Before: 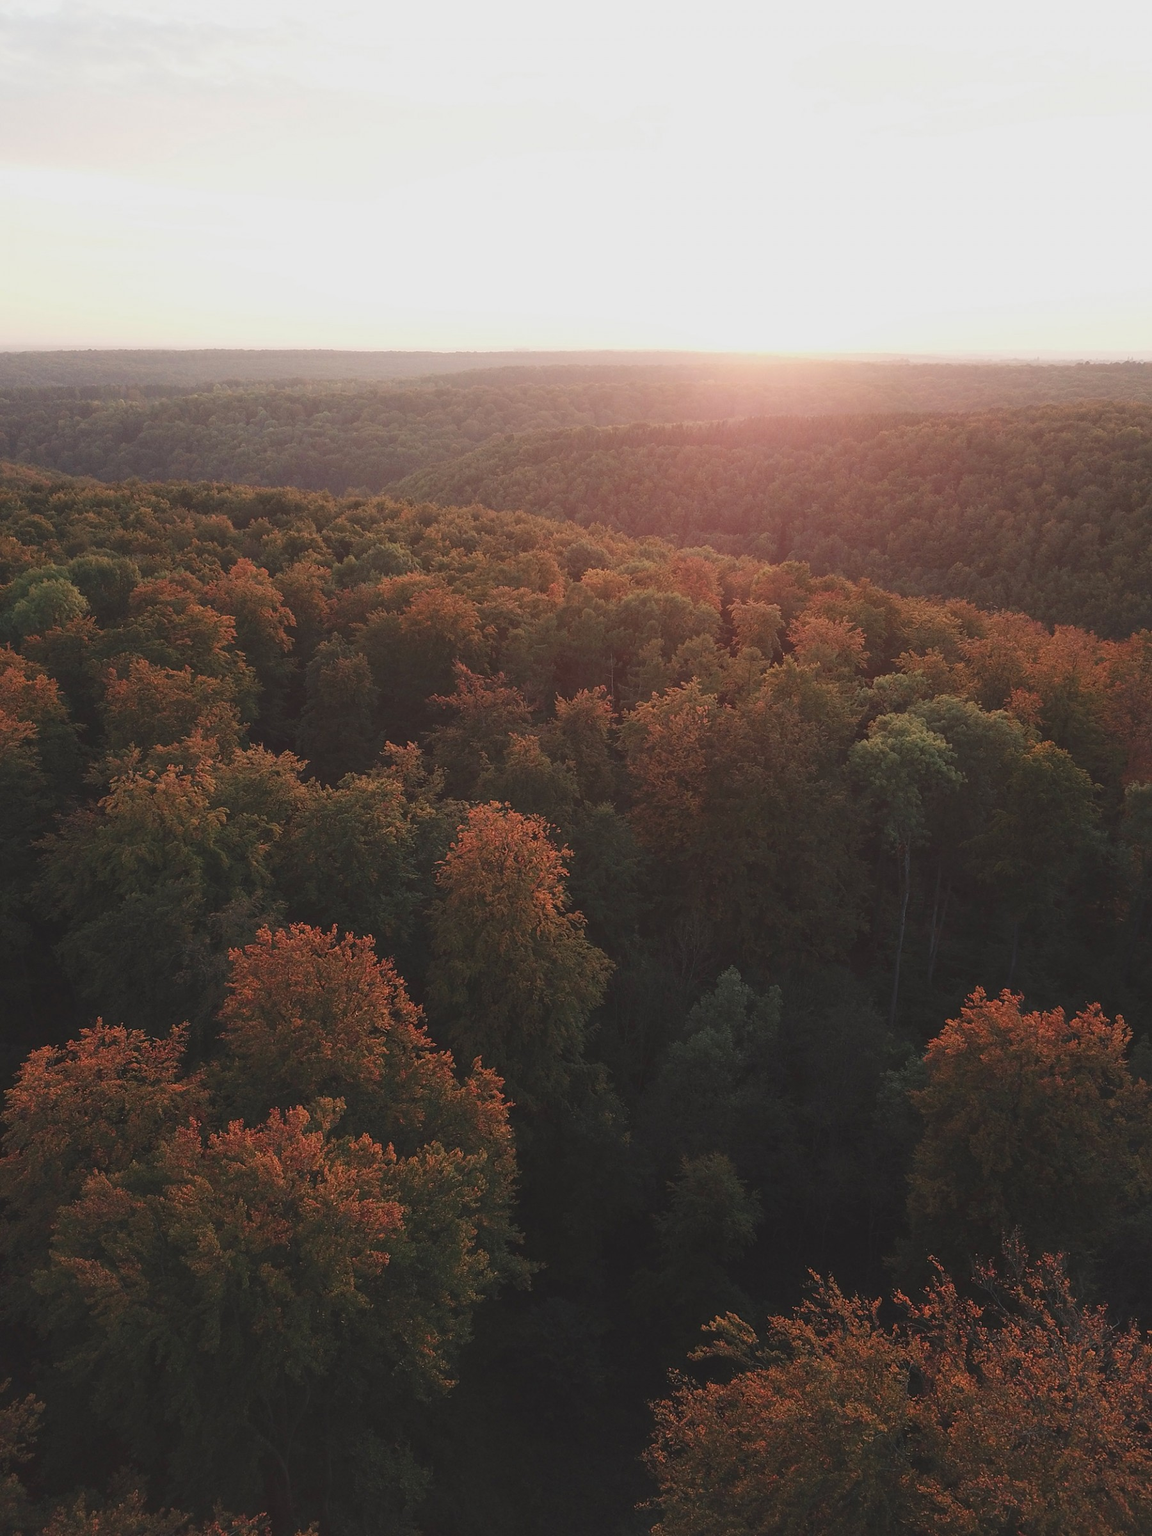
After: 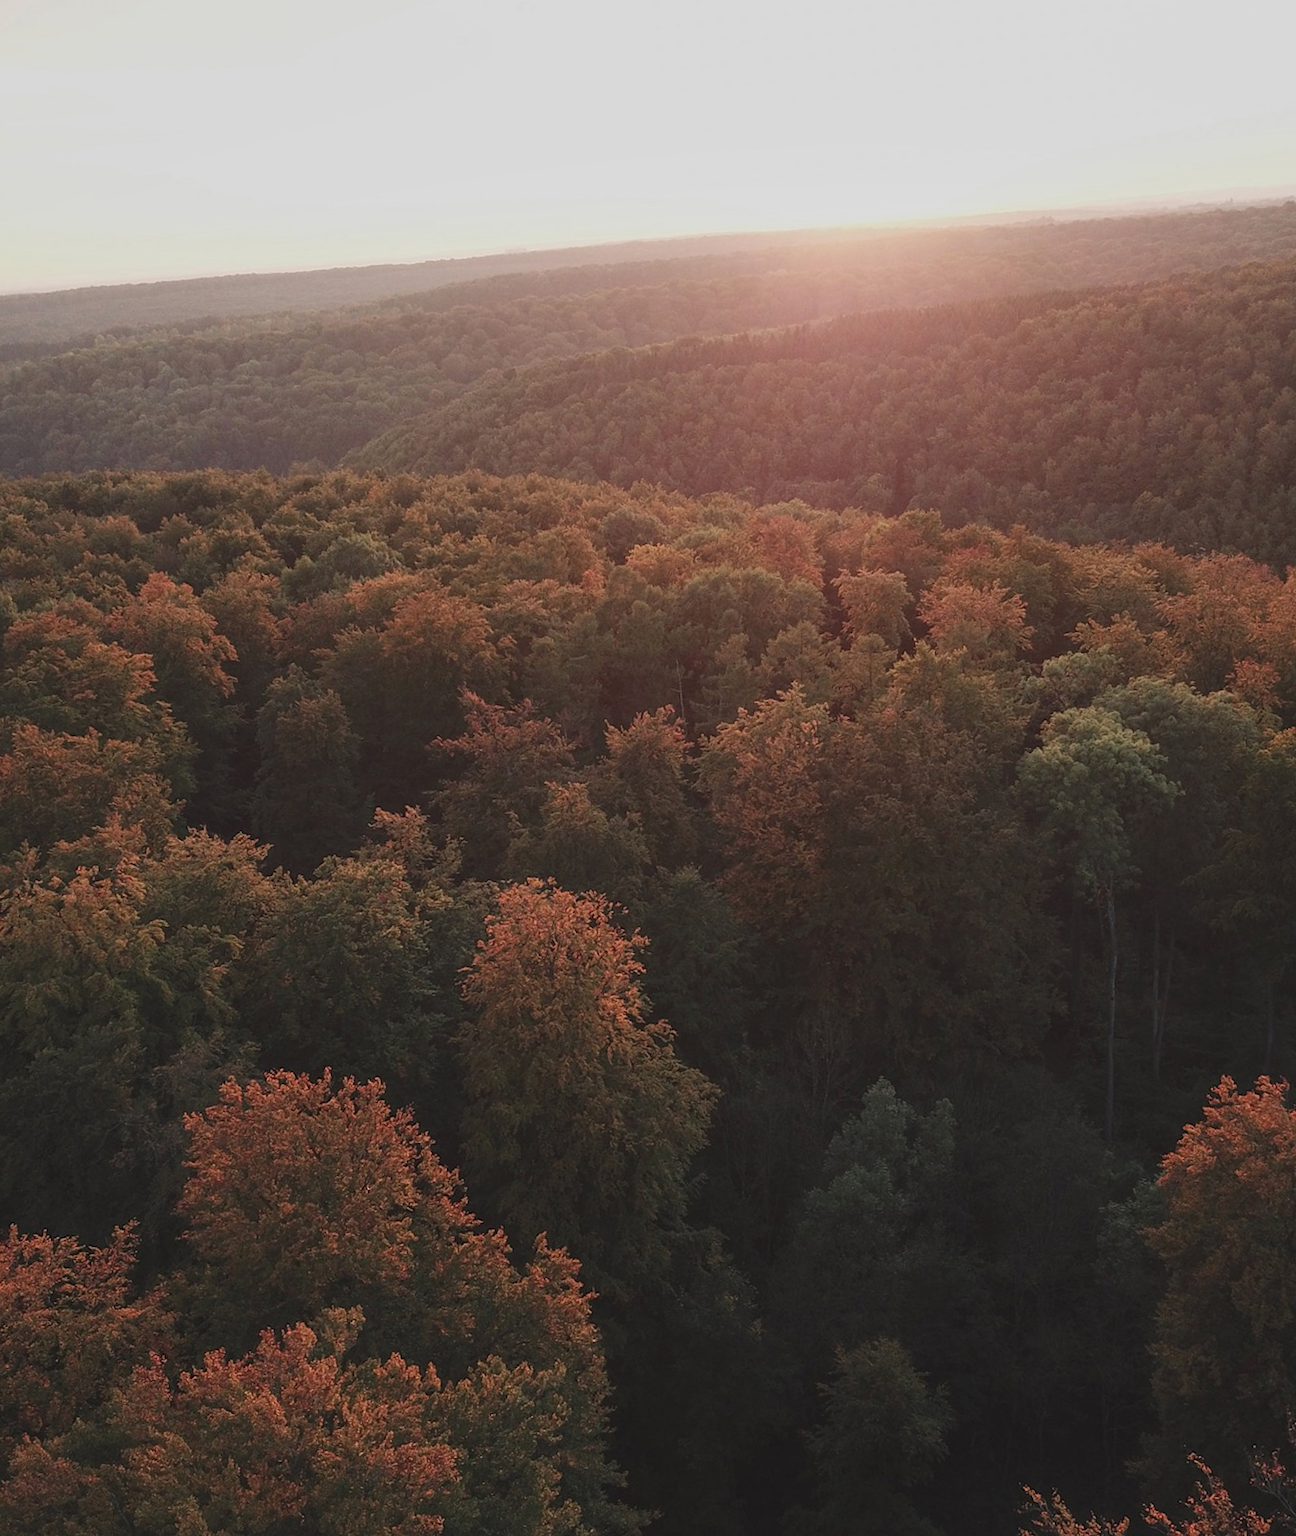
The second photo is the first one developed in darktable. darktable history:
crop: left 9.929%, top 3.475%, right 9.188%, bottom 9.529%
exposure: exposure -0.21 EV, compensate highlight preservation false
rotate and perspective: rotation -5°, crop left 0.05, crop right 0.952, crop top 0.11, crop bottom 0.89
local contrast: on, module defaults
